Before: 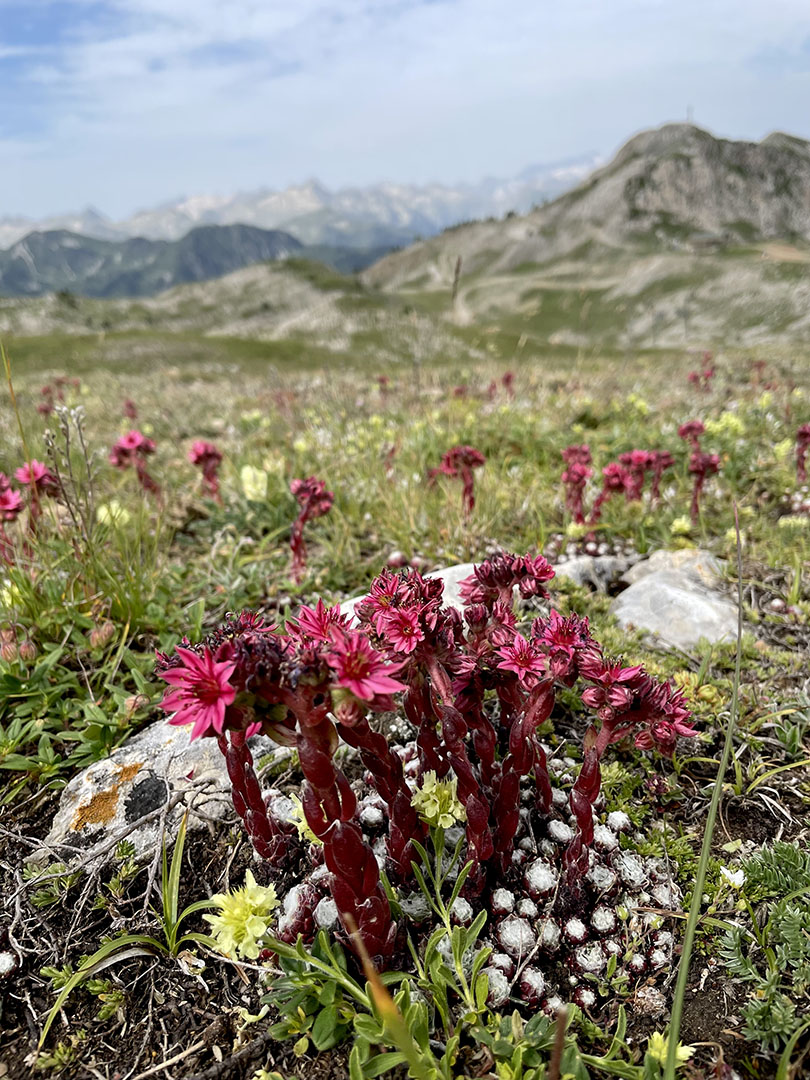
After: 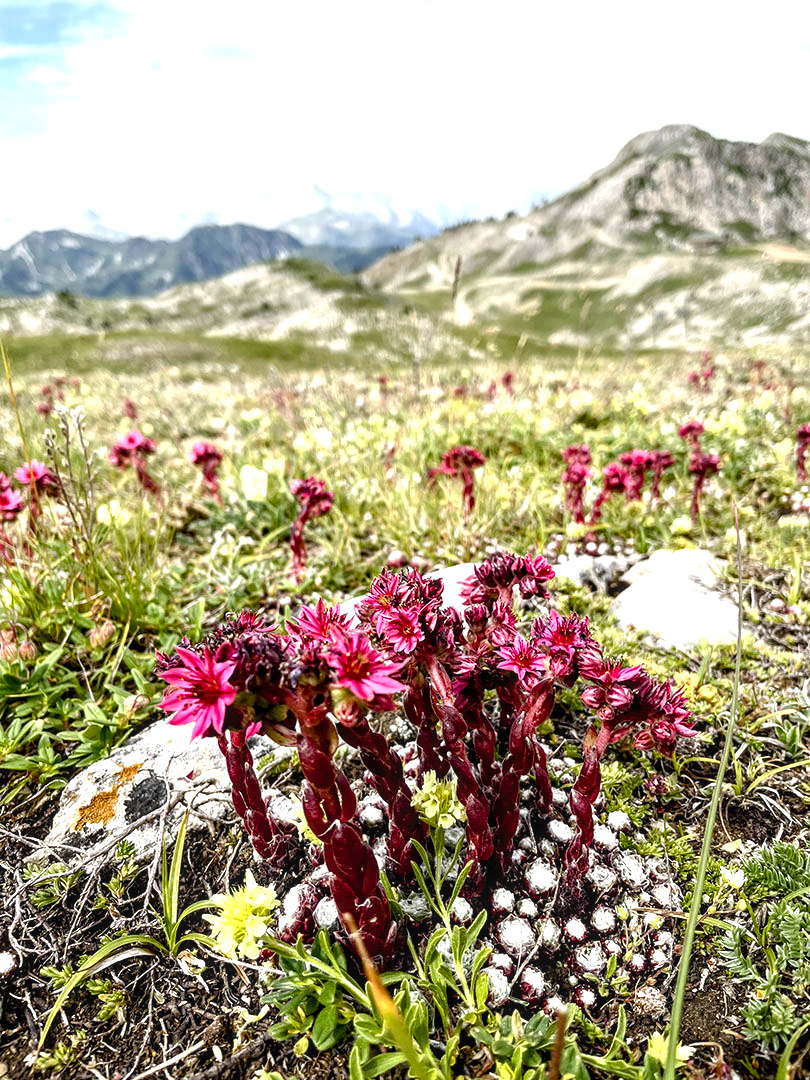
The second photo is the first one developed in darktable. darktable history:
color balance rgb: shadows lift › luminance -19.659%, power › luminance -9.148%, perceptual saturation grading › global saturation 0.656%, perceptual saturation grading › mid-tones 6.295%, perceptual saturation grading › shadows 71.381%
local contrast: on, module defaults
contrast equalizer: y [[0.5, 0.486, 0.447, 0.446, 0.489, 0.5], [0.5 ×6], [0.5 ×6], [0 ×6], [0 ×6]], mix -0.29
exposure: black level correction 0, exposure 1.102 EV, compensate highlight preservation false
